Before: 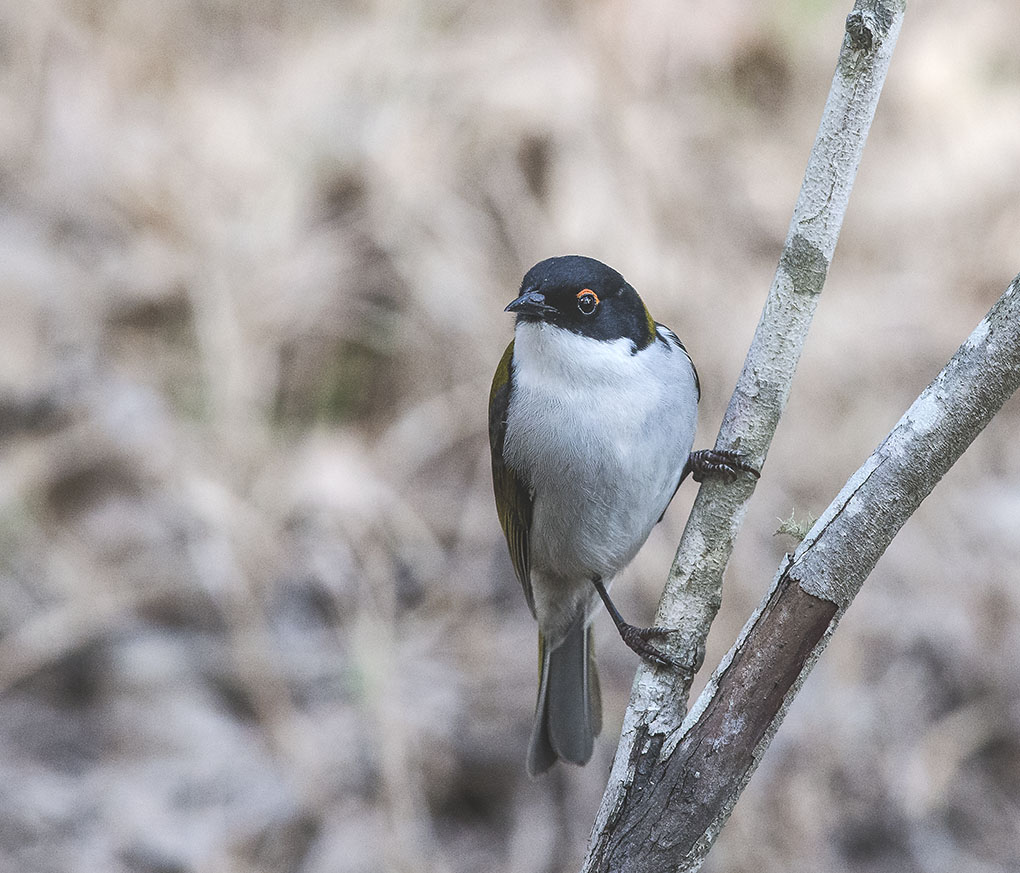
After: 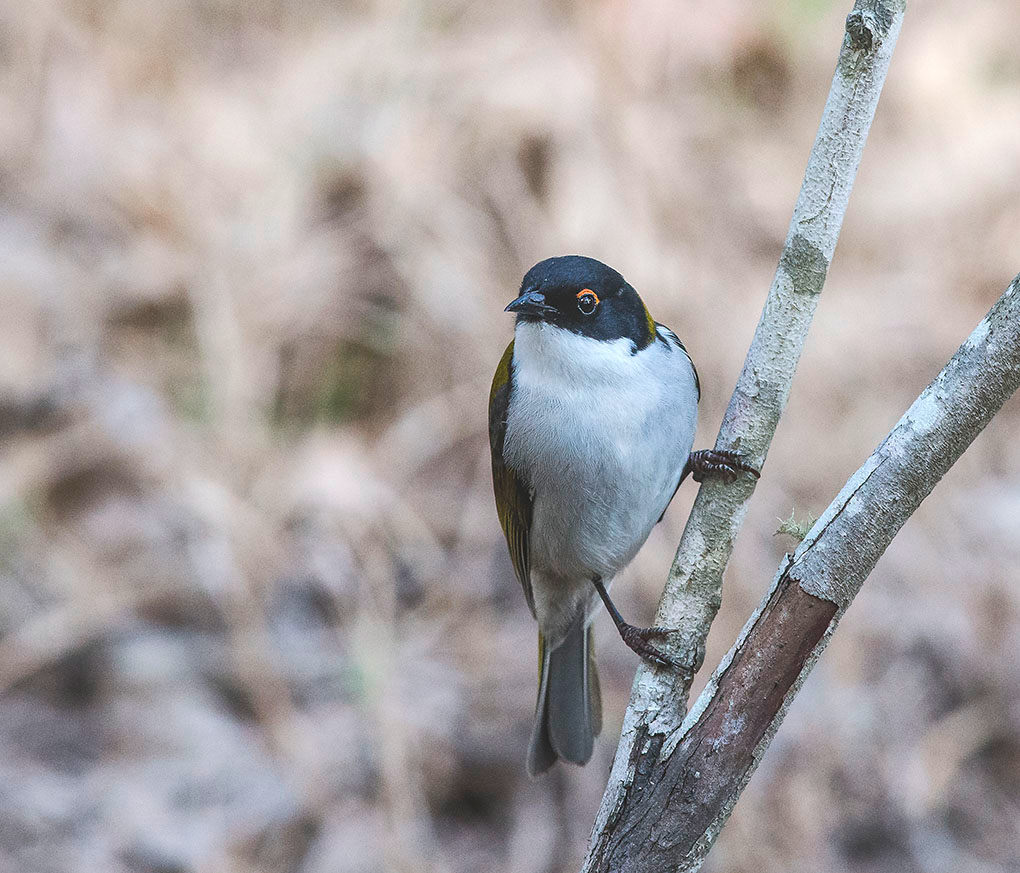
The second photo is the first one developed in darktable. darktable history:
color balance rgb: linear chroma grading › global chroma 9.939%, perceptual saturation grading › global saturation 0.846%, global vibrance 20%
